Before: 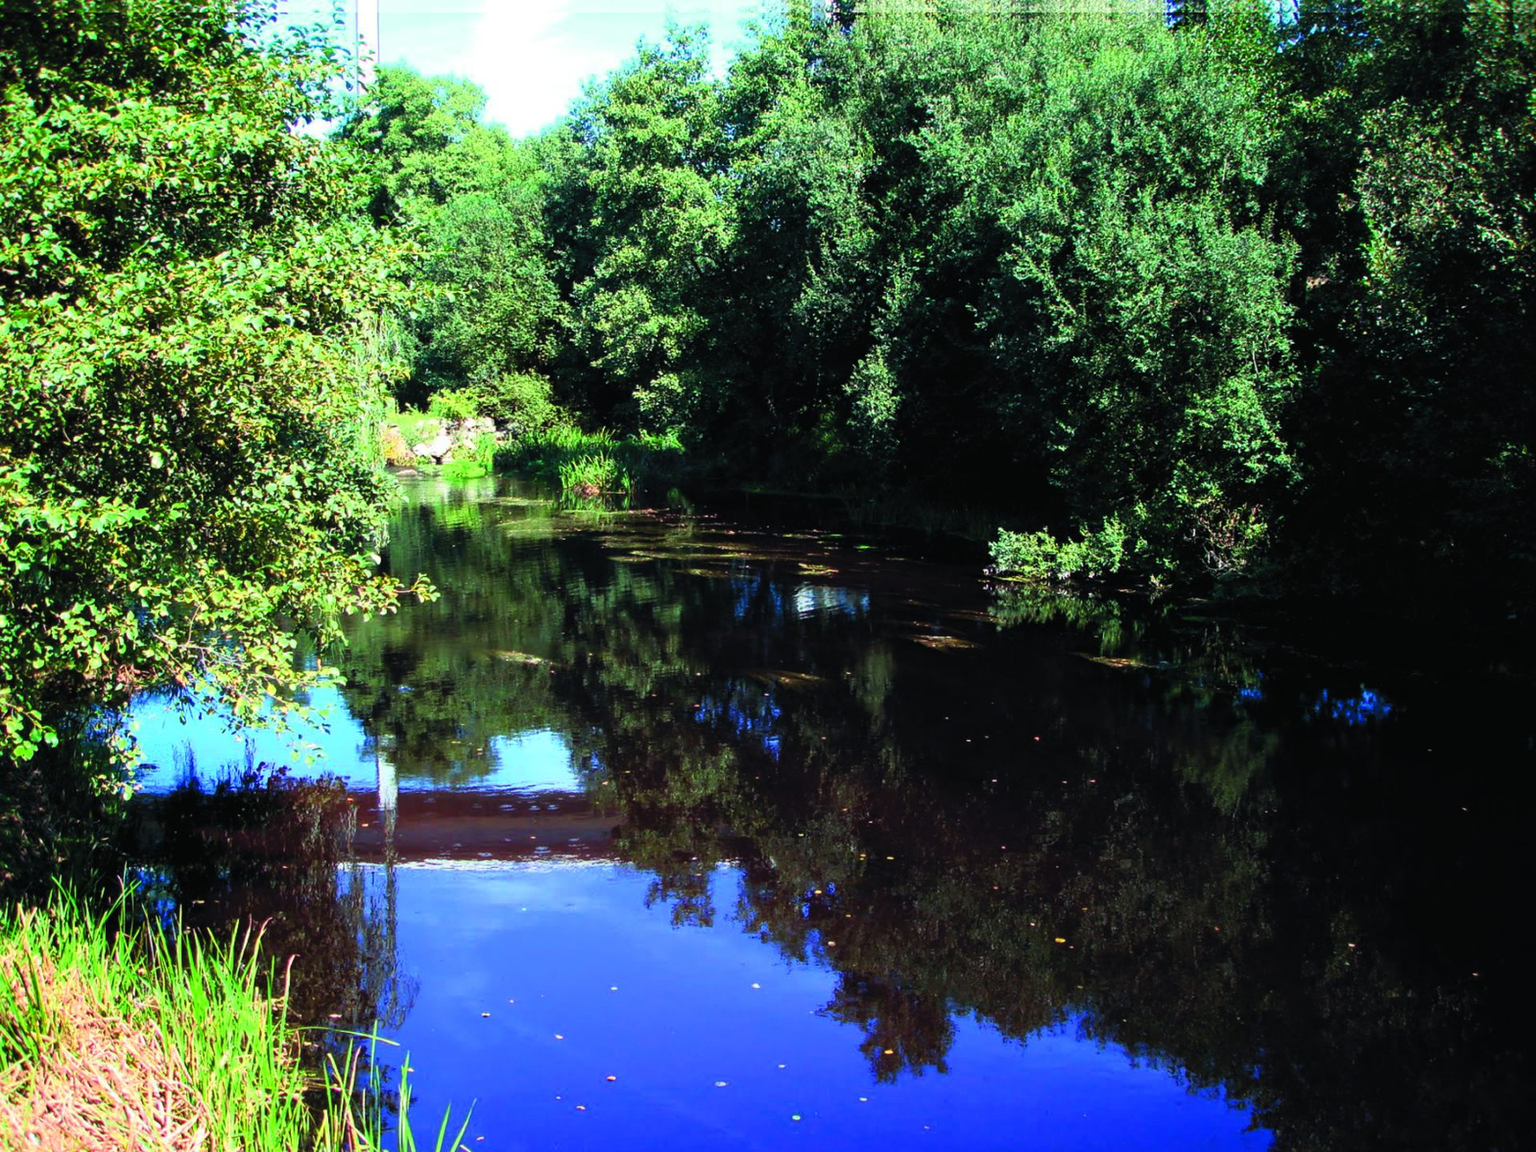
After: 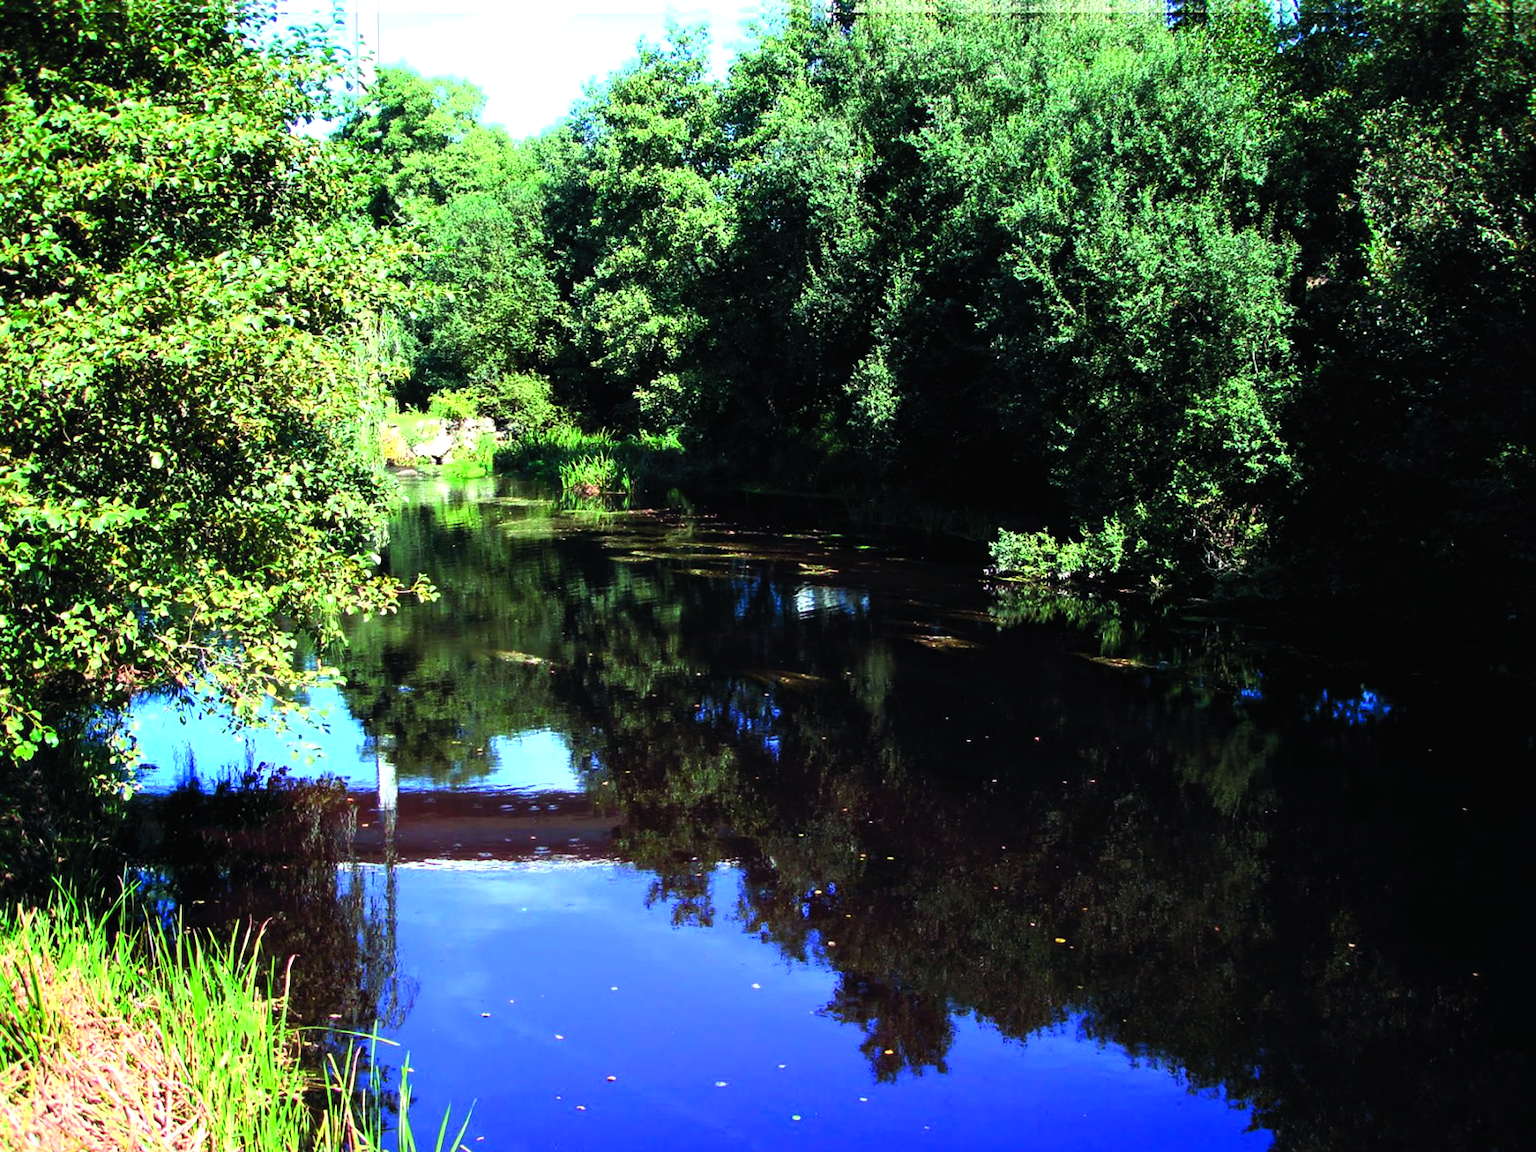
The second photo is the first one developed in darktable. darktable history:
tone equalizer: -8 EV -0.439 EV, -7 EV -0.369 EV, -6 EV -0.297 EV, -5 EV -0.196 EV, -3 EV 0.217 EV, -2 EV 0.347 EV, -1 EV 0.391 EV, +0 EV 0.387 EV, edges refinement/feathering 500, mask exposure compensation -1.57 EV, preserve details no
